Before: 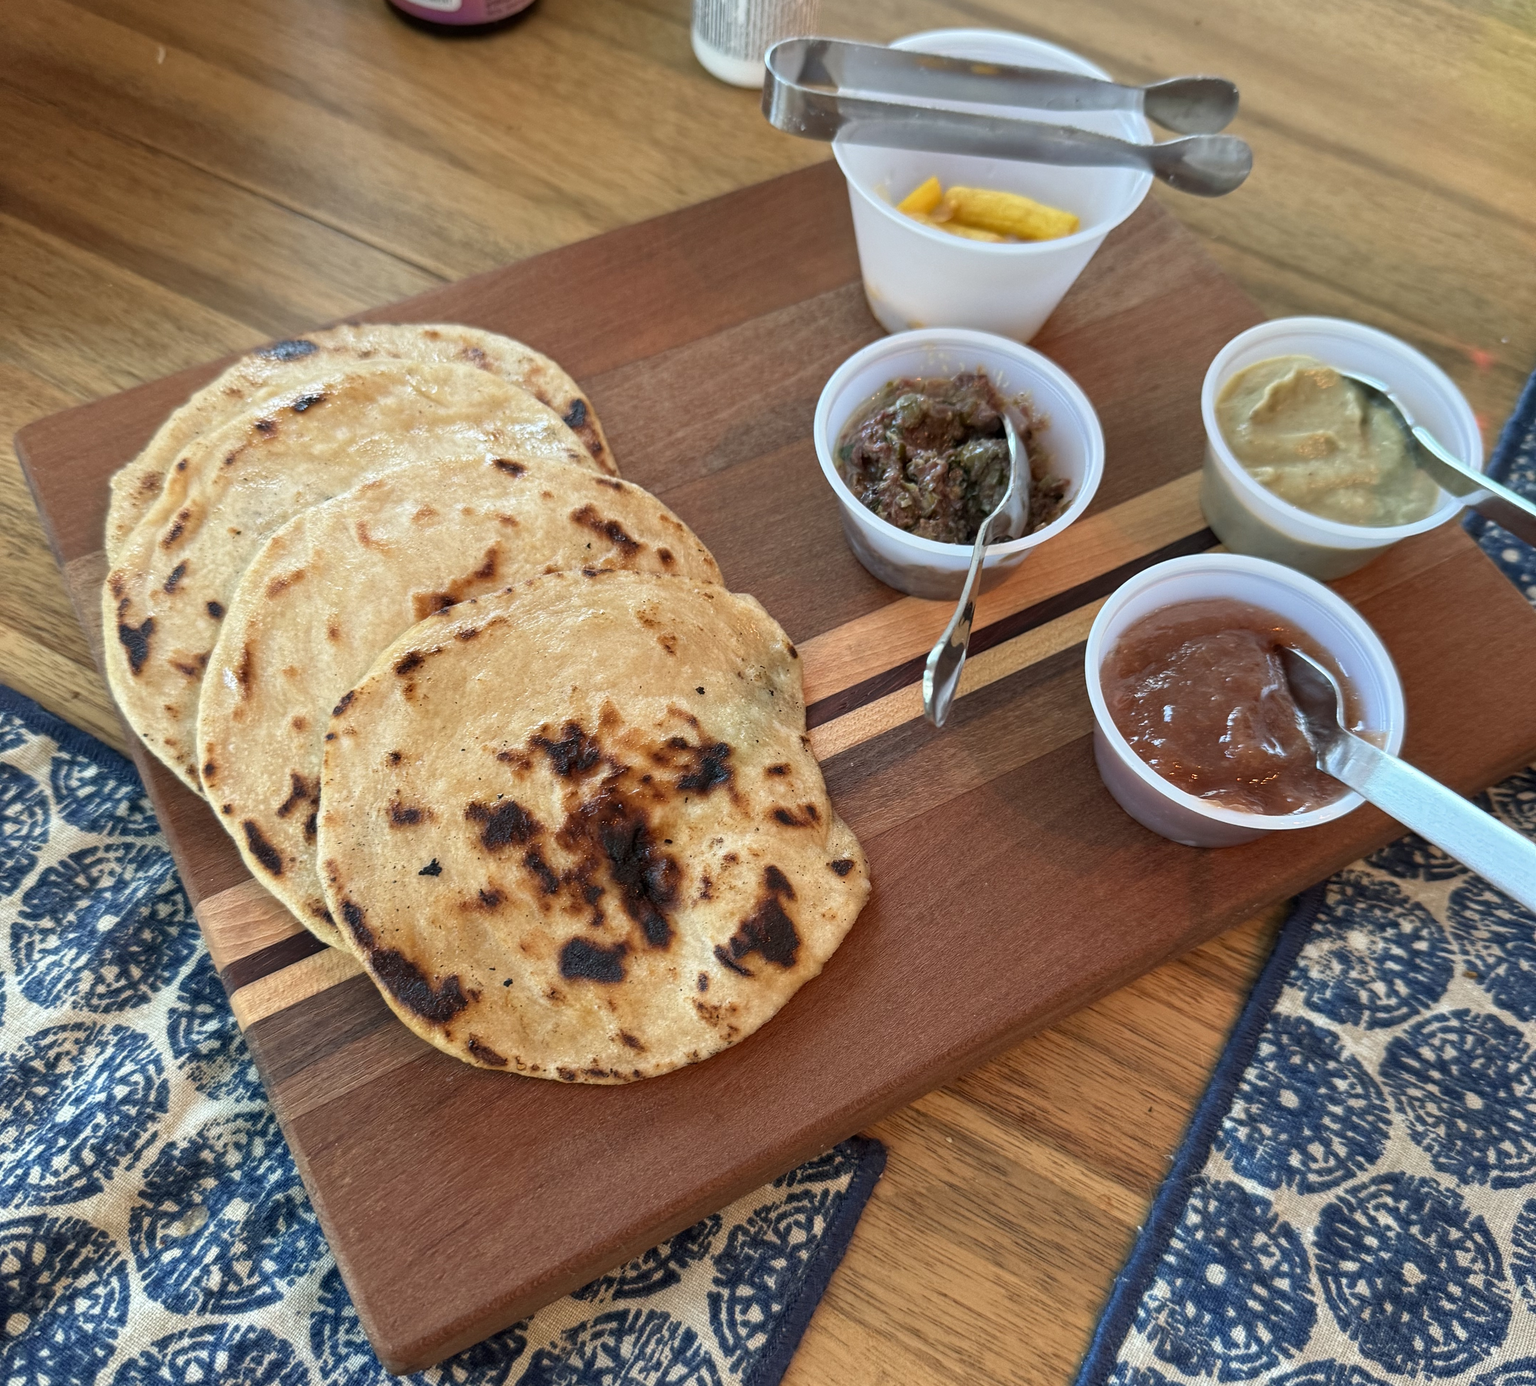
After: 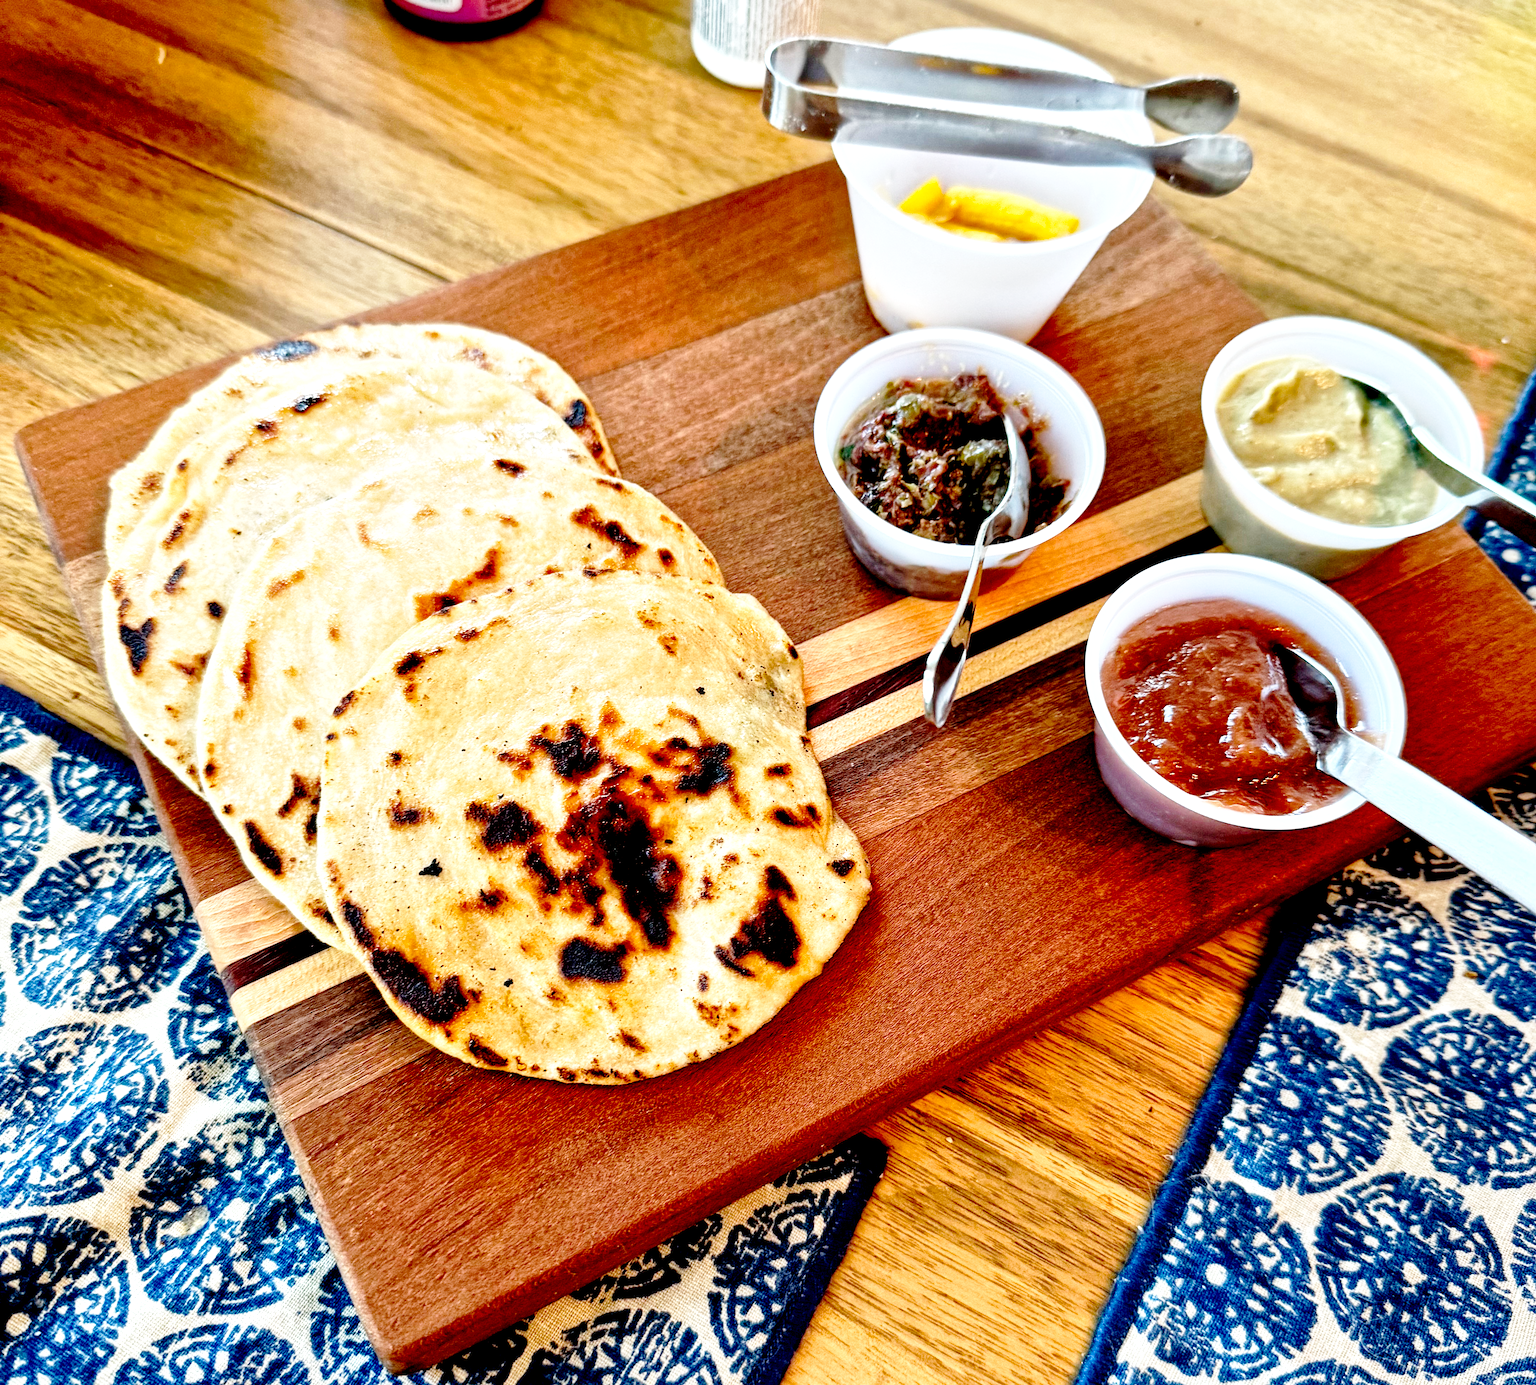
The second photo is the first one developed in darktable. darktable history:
local contrast: mode bilateral grid, contrast 20, coarseness 49, detail 149%, midtone range 0.2
exposure: black level correction 0.039, exposure 0.5 EV, compensate highlight preservation false
base curve: curves: ch0 [(0, 0) (0.028, 0.03) (0.121, 0.232) (0.46, 0.748) (0.859, 0.968) (1, 1)], preserve colors none
